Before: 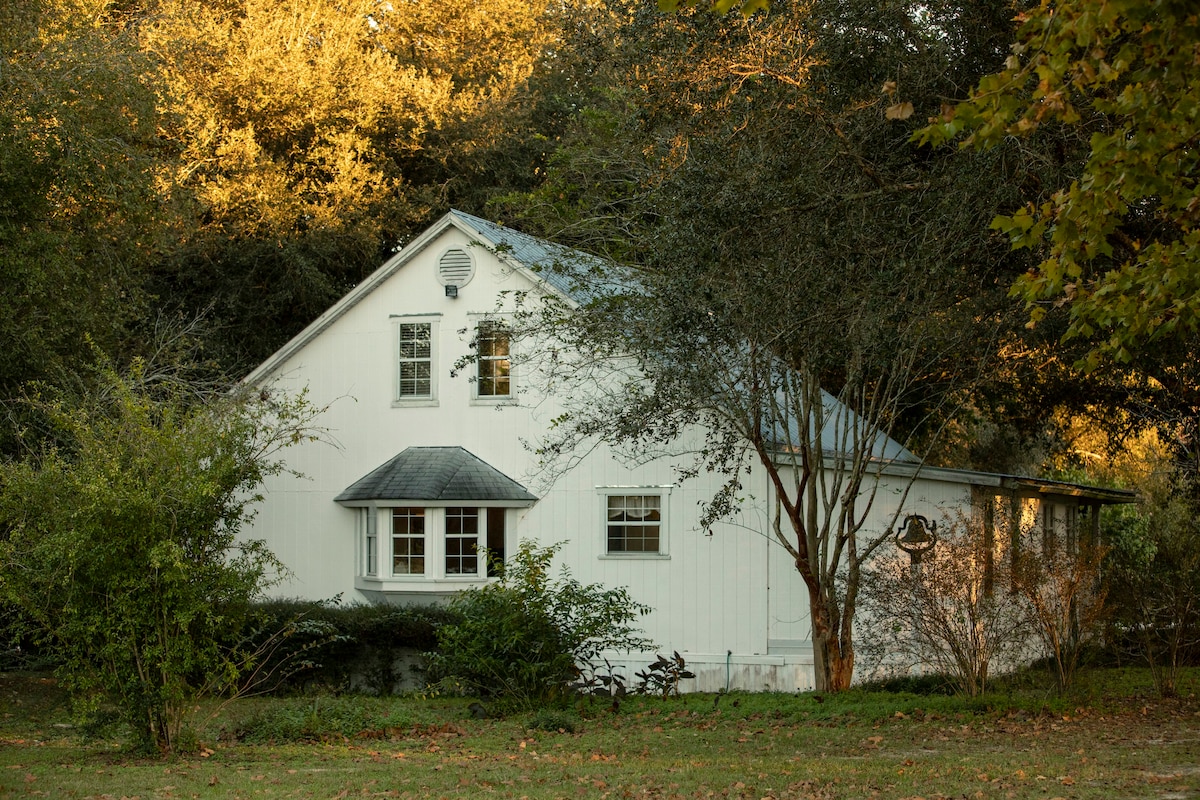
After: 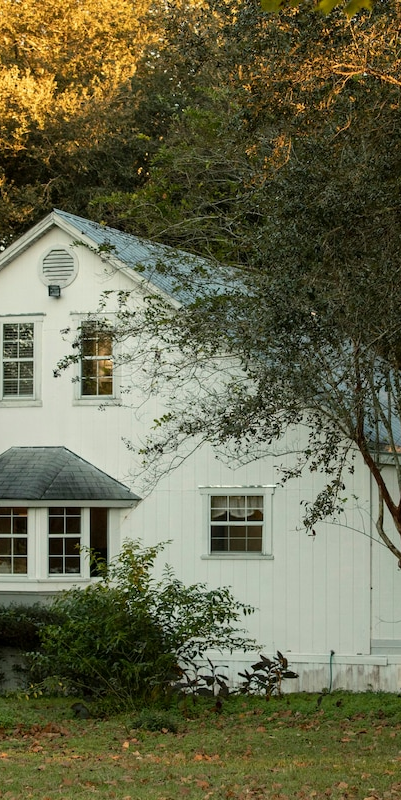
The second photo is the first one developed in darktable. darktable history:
crop: left 33.137%, right 33.397%
